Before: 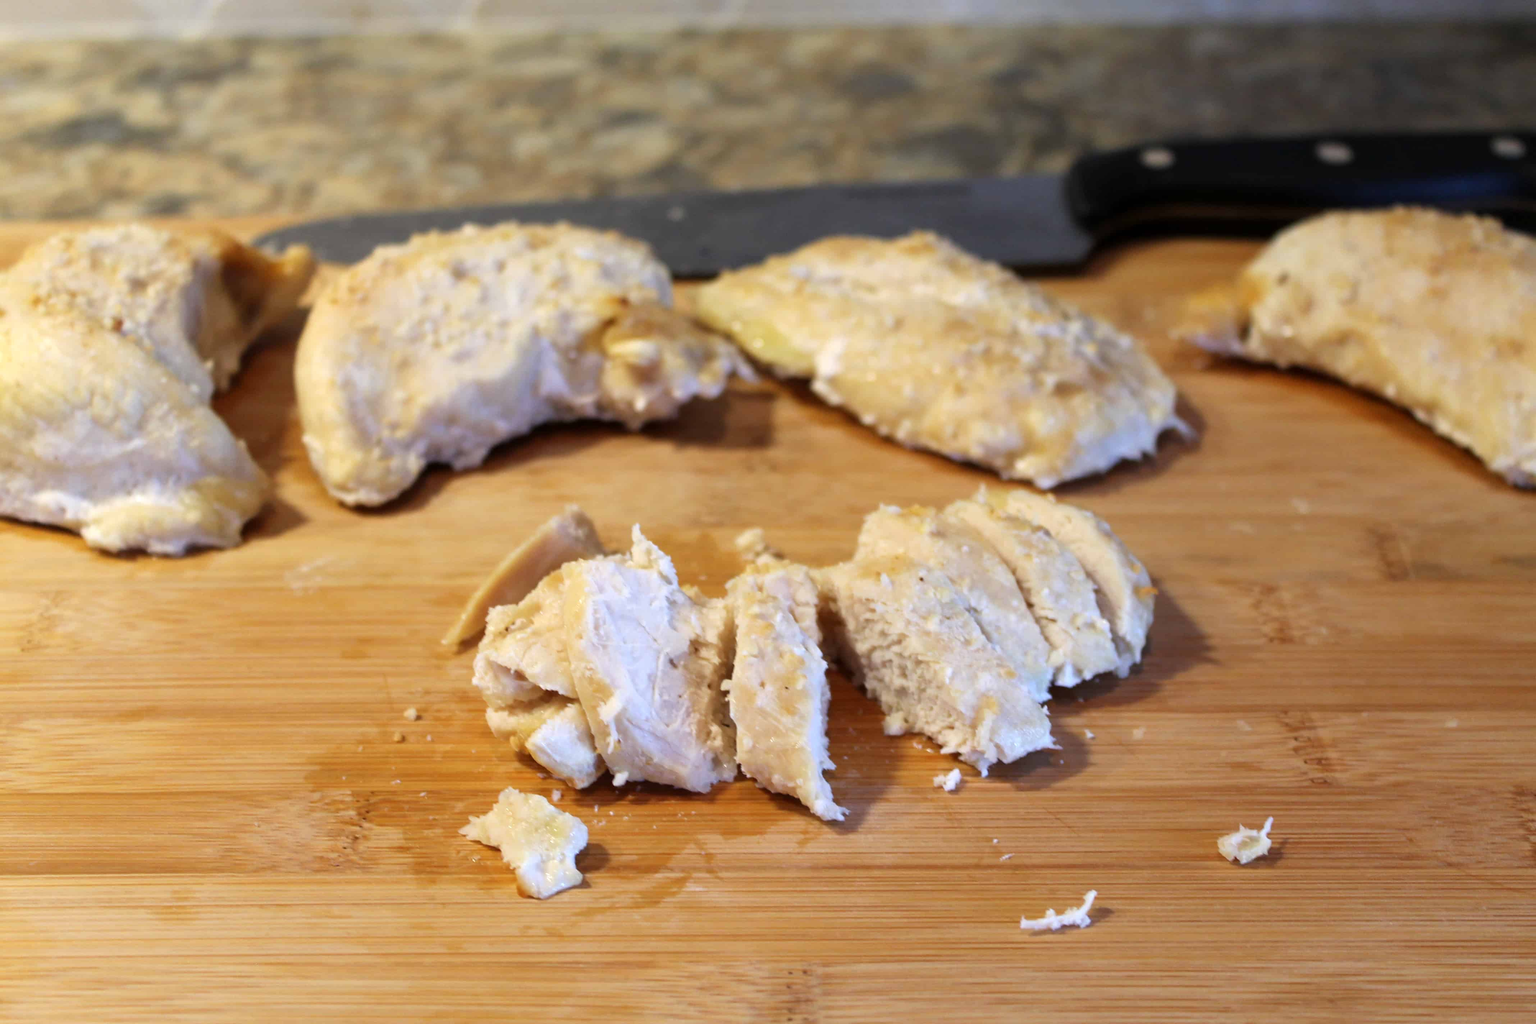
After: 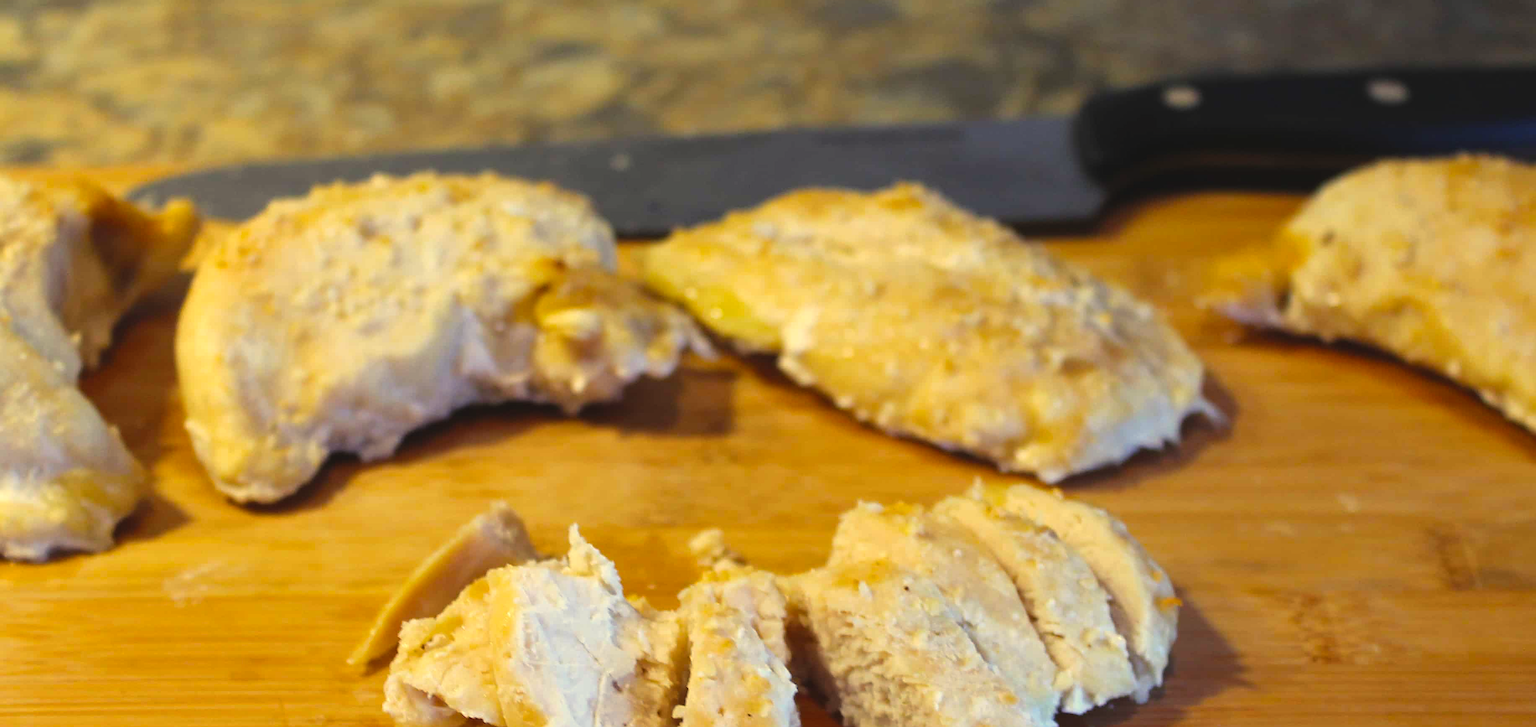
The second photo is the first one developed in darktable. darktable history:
color balance rgb: highlights gain › chroma 7.881%, highlights gain › hue 86.52°, global offset › luminance 0.74%, perceptual saturation grading › global saturation 25.707%, global vibrance 11.086%
sharpen: on, module defaults
crop and rotate: left 9.391%, top 7.323%, right 4.839%, bottom 31.721%
